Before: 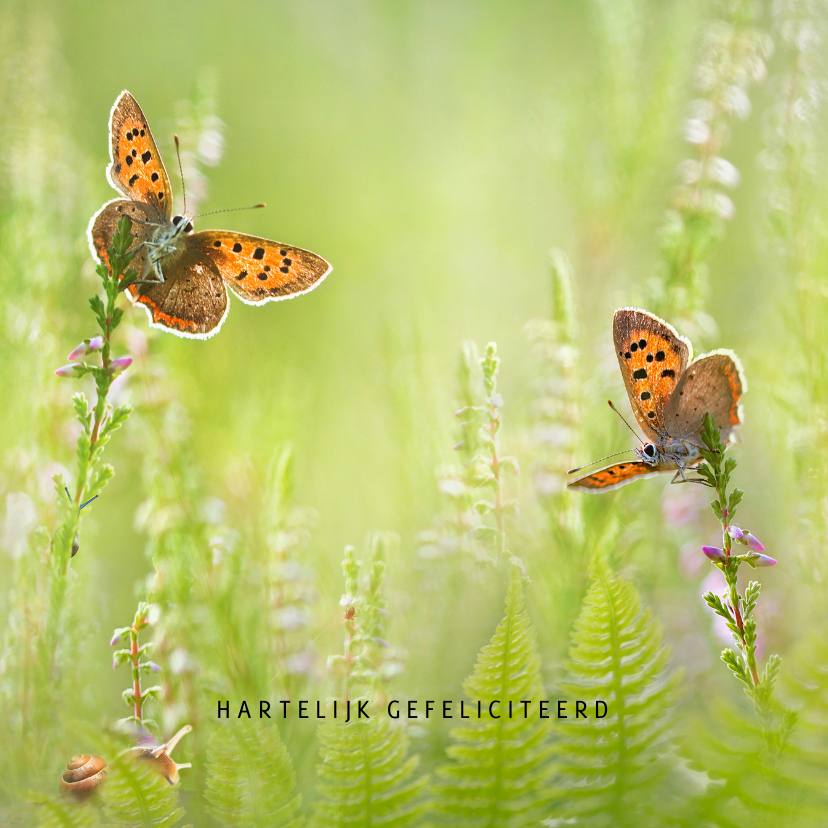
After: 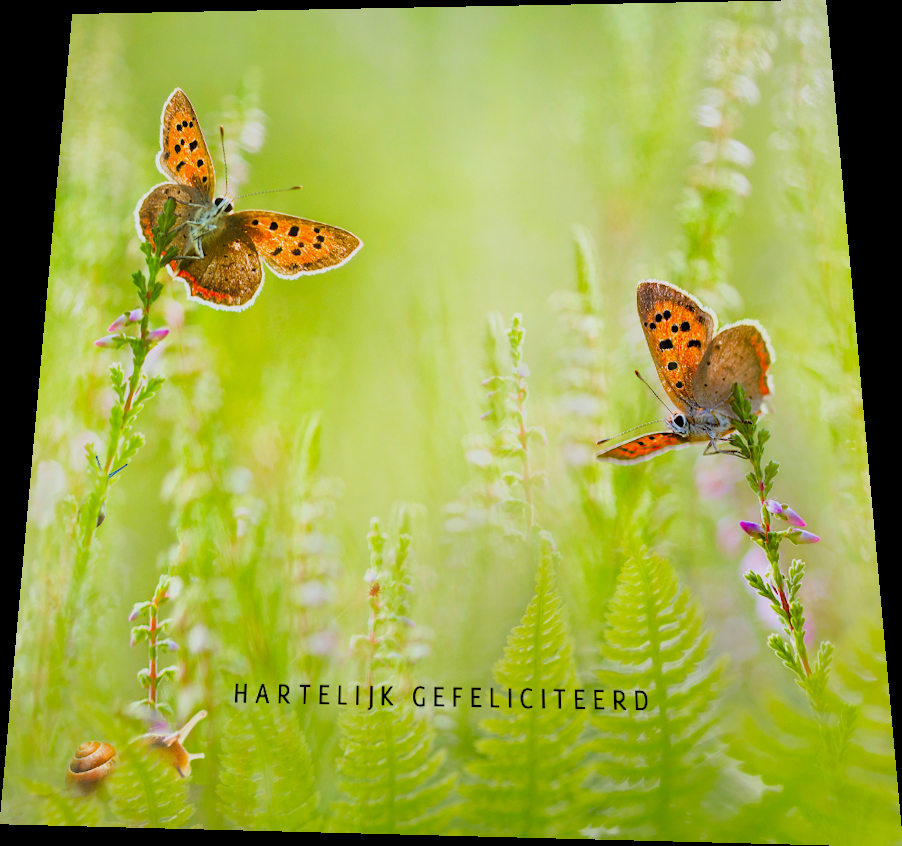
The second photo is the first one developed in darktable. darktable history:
filmic rgb: black relative exposure -7.75 EV, white relative exposure 4.4 EV, threshold 3 EV, target black luminance 0%, hardness 3.76, latitude 50.51%, contrast 1.074, highlights saturation mix 10%, shadows ↔ highlights balance -0.22%, color science v4 (2020), enable highlight reconstruction true
white balance: red 0.988, blue 1.017
rotate and perspective: rotation 0.128°, lens shift (vertical) -0.181, lens shift (horizontal) -0.044, shear 0.001, automatic cropping off
